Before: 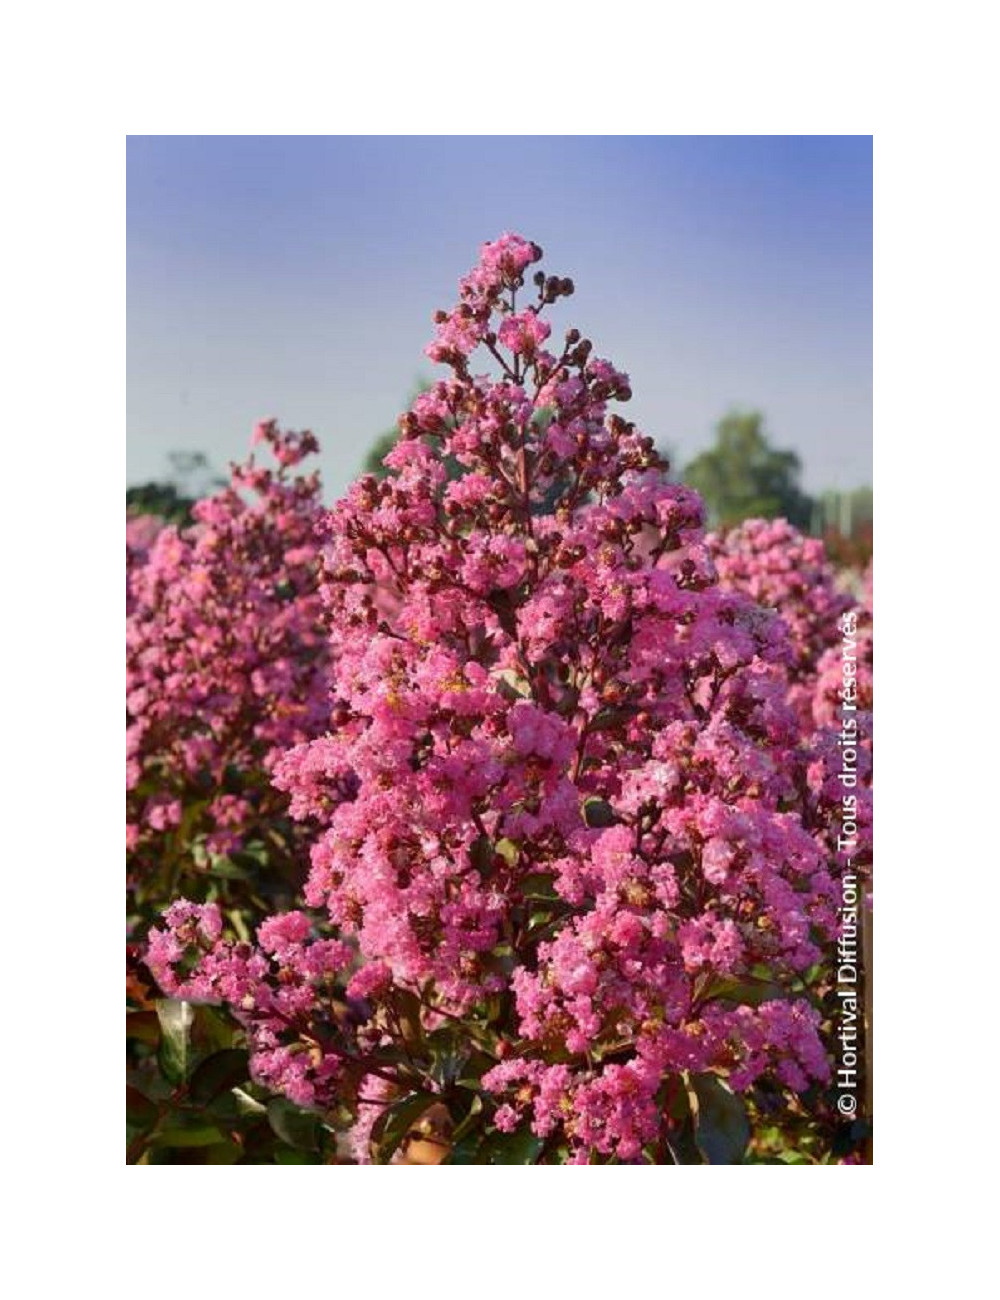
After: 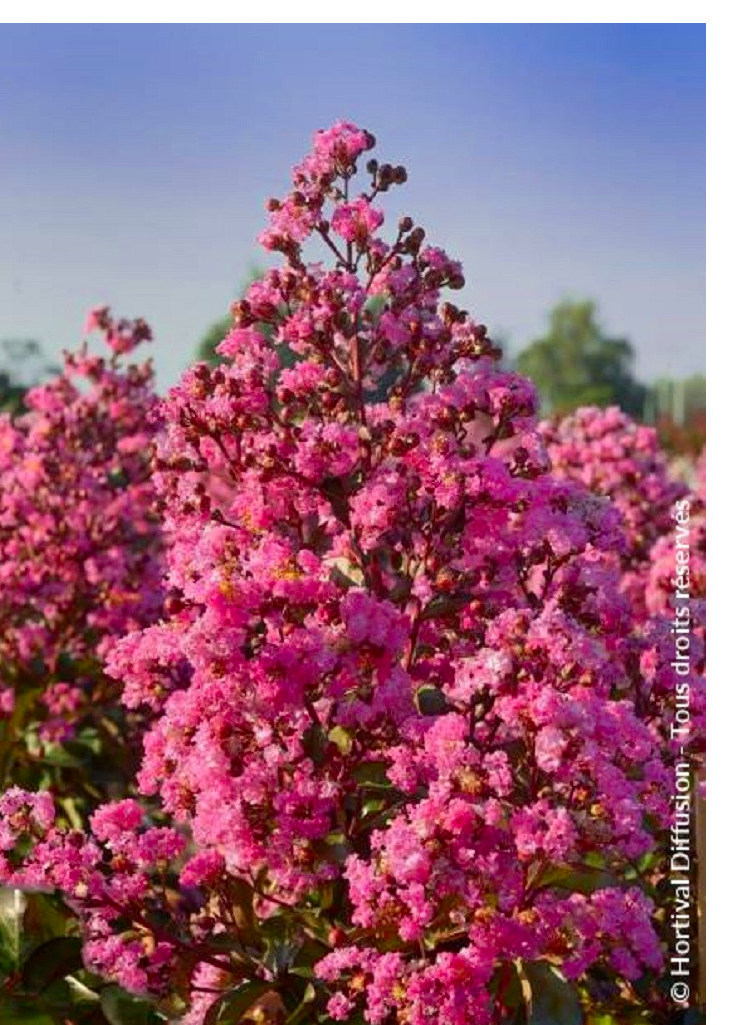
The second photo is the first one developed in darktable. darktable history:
color zones: curves: ch0 [(0, 0.613) (0.01, 0.613) (0.245, 0.448) (0.498, 0.529) (0.642, 0.665) (0.879, 0.777) (0.99, 0.613)]; ch1 [(0, 0) (0.143, 0) (0.286, 0) (0.429, 0) (0.571, 0) (0.714, 0) (0.857, 0)], mix -121.96%
crop: left 16.768%, top 8.653%, right 8.362%, bottom 12.485%
